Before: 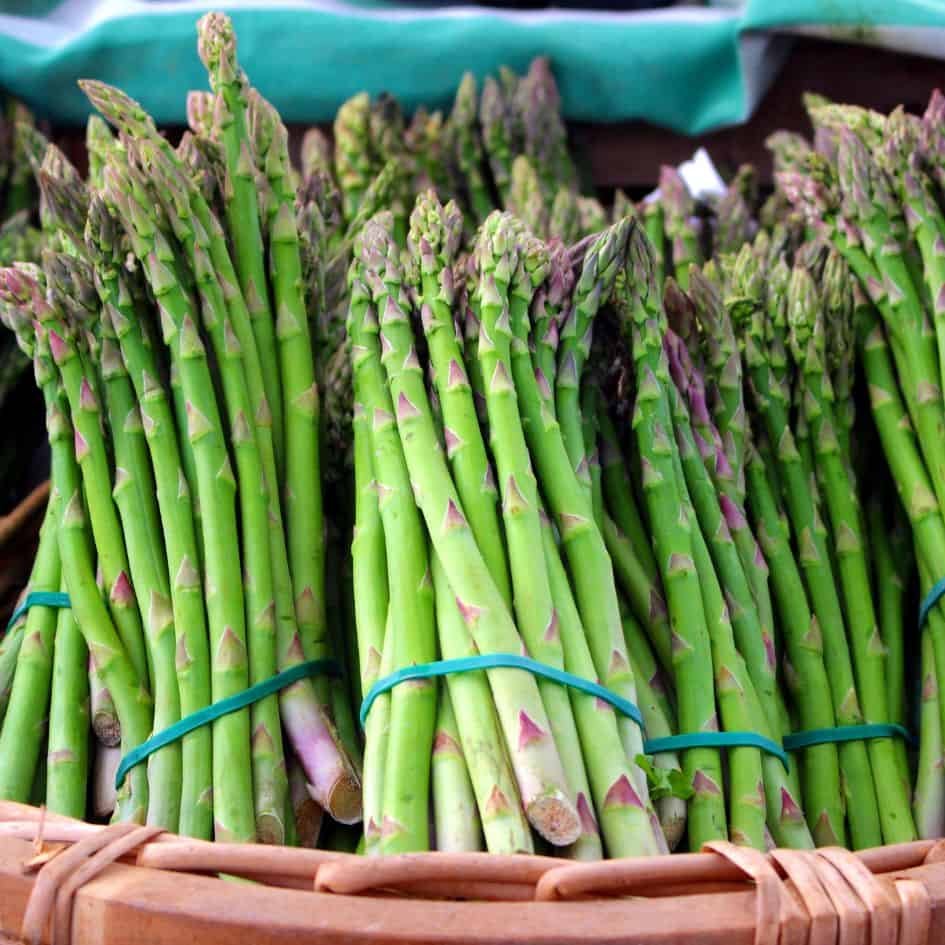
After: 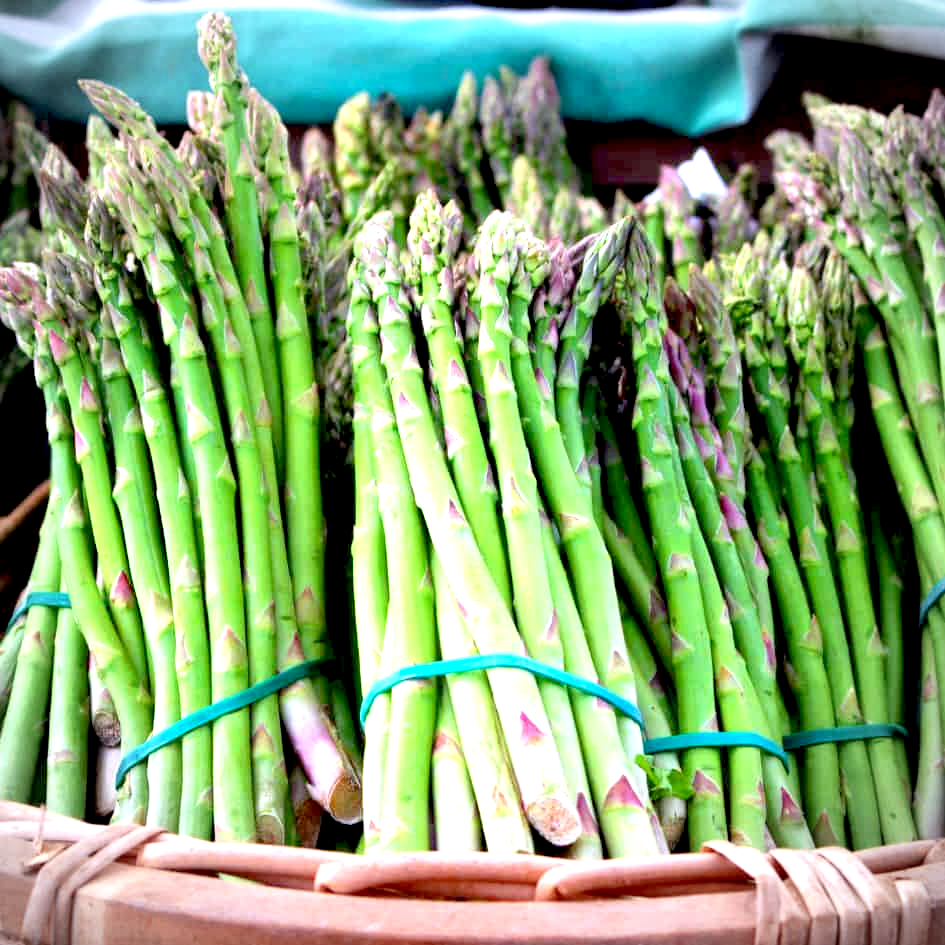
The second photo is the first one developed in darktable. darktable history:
color correction: highlights a* -0.772, highlights b* -8.92
exposure: black level correction 0.011, exposure 1.088 EV, compensate exposure bias true, compensate highlight preservation false
vignetting: on, module defaults
